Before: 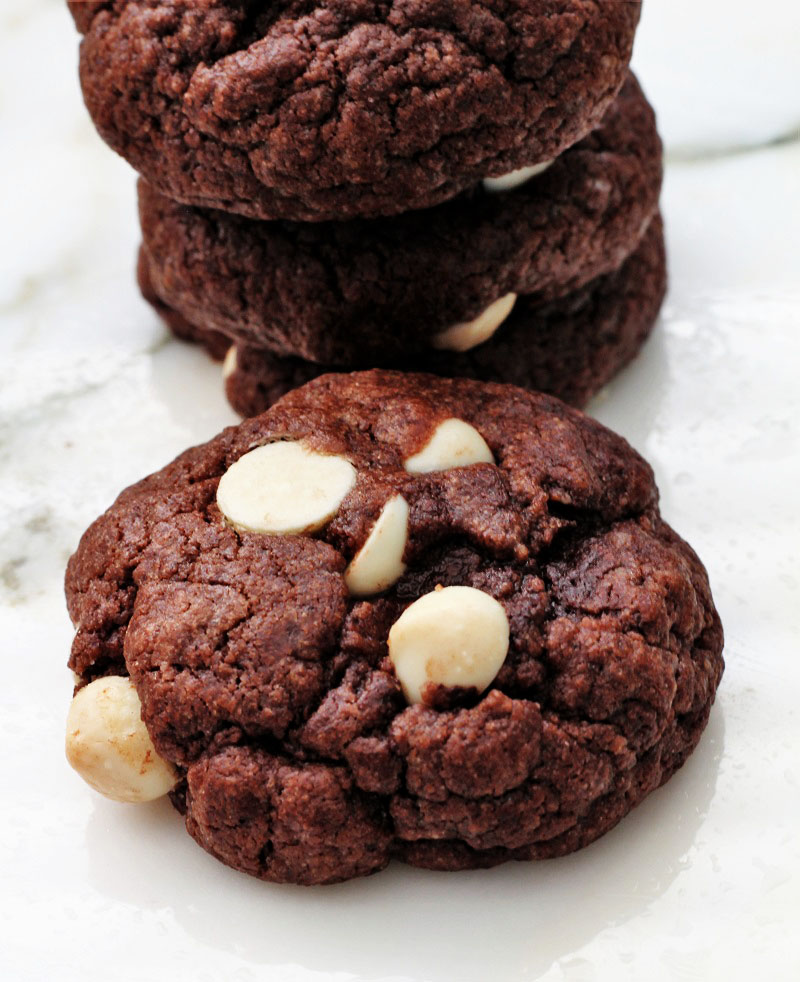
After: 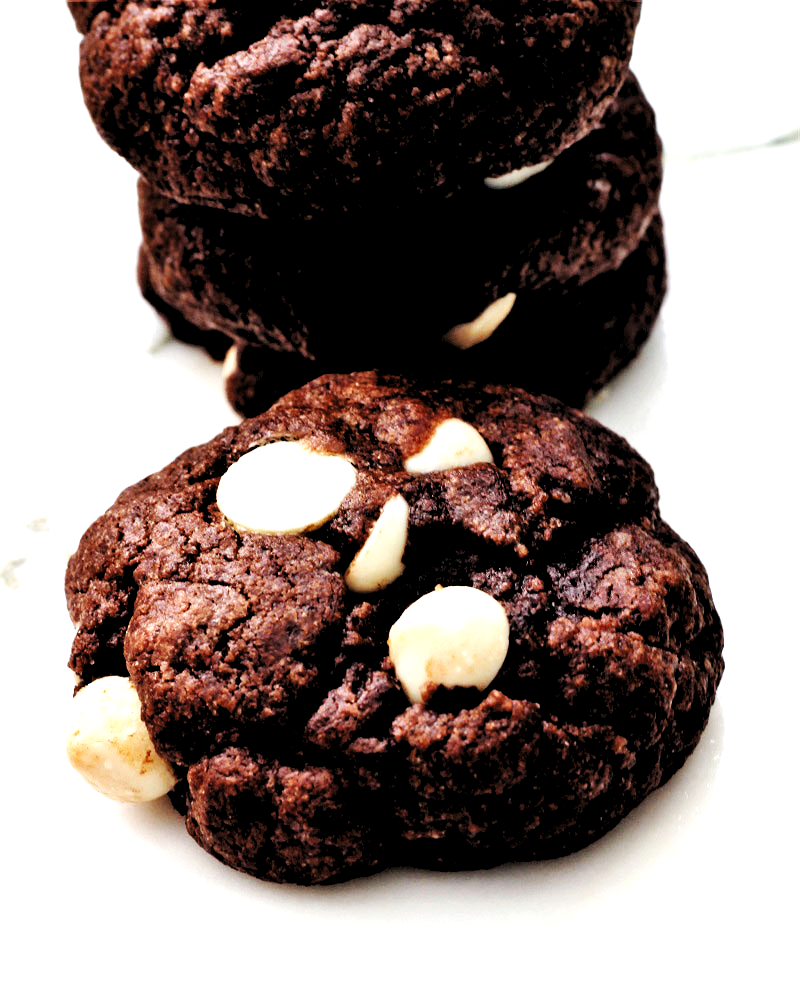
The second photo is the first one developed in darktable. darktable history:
base curve: curves: ch0 [(0, 0) (0.032, 0.025) (0.121, 0.166) (0.206, 0.329) (0.605, 0.79) (1, 1)], preserve colors none
levels: levels [0.182, 0.542, 0.902]
